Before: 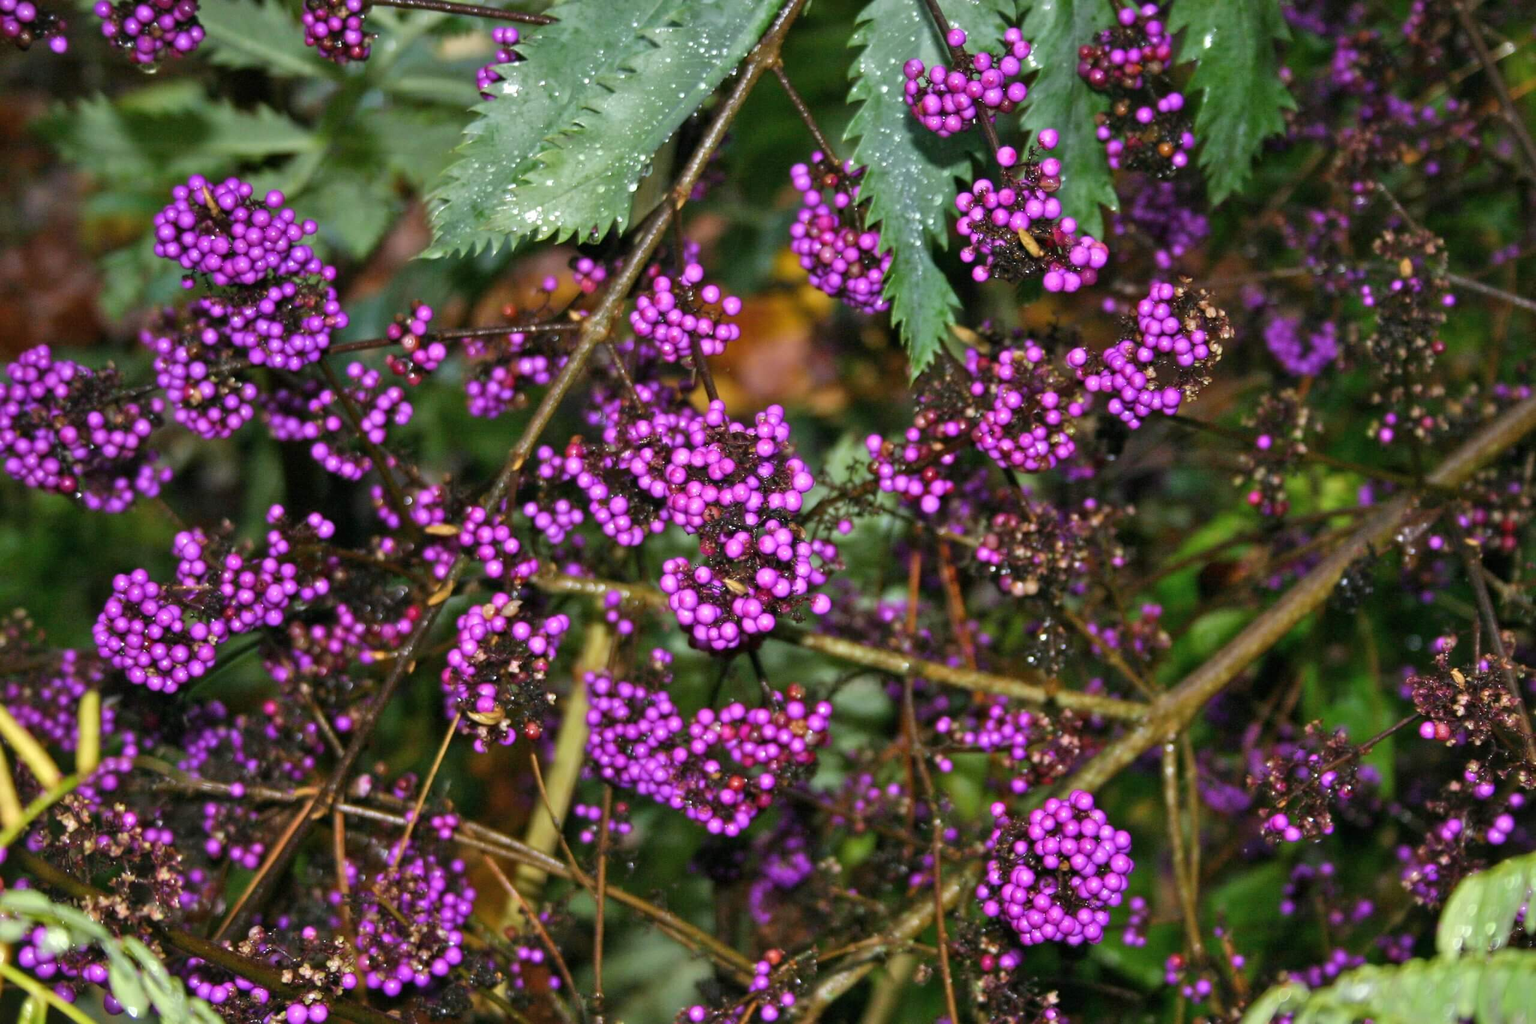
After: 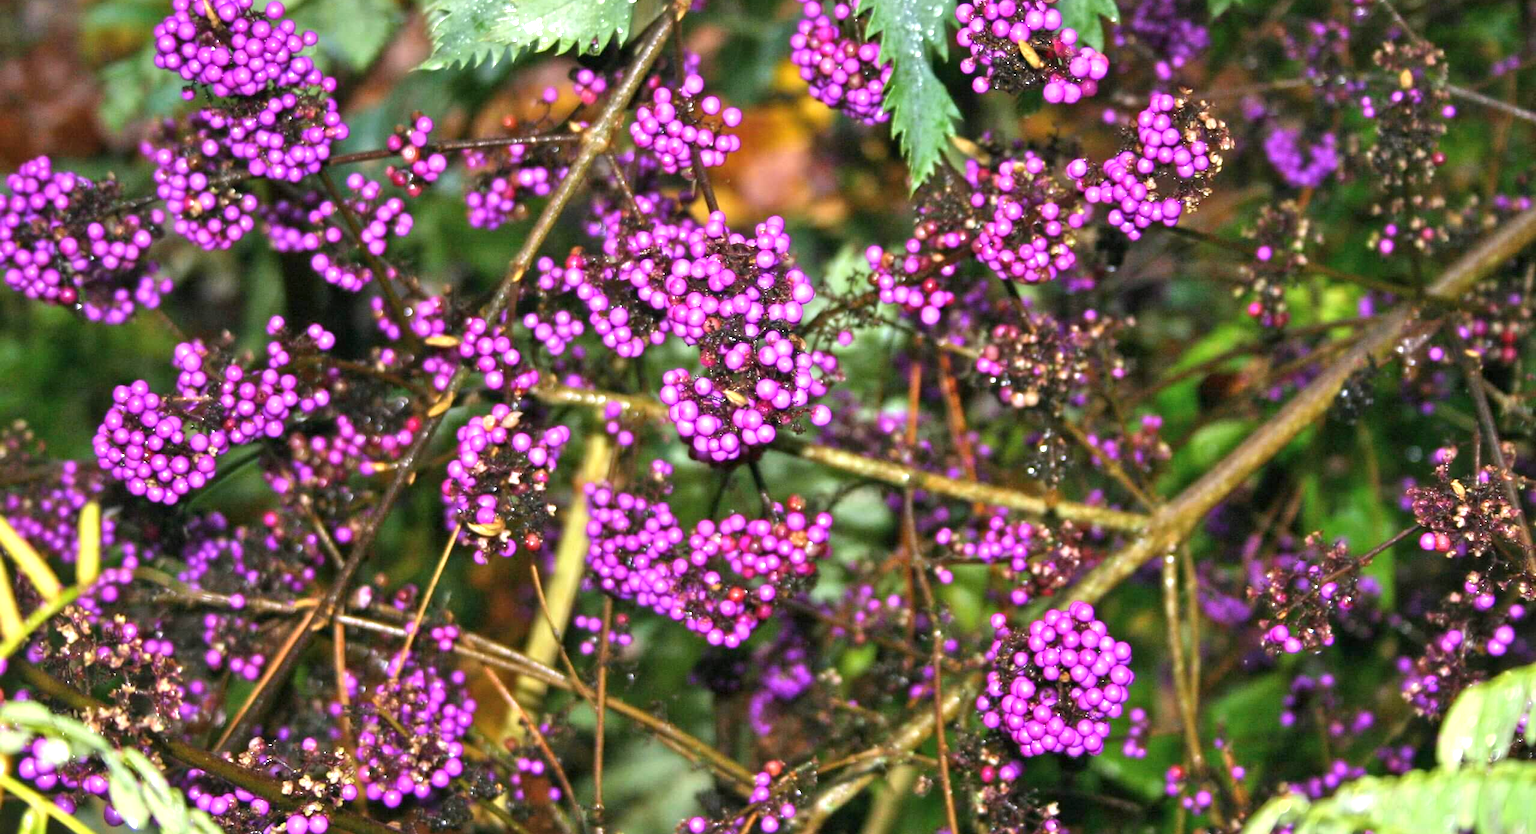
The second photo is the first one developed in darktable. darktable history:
crop and rotate: top 18.507%
exposure: exposure 1 EV, compensate highlight preservation false
